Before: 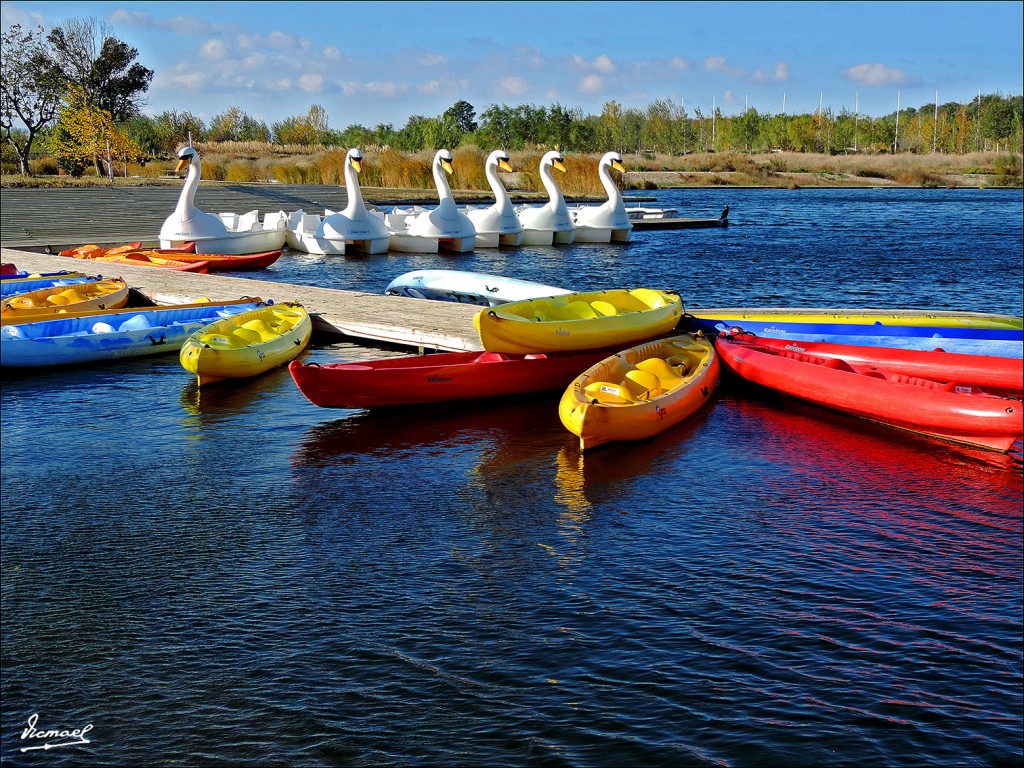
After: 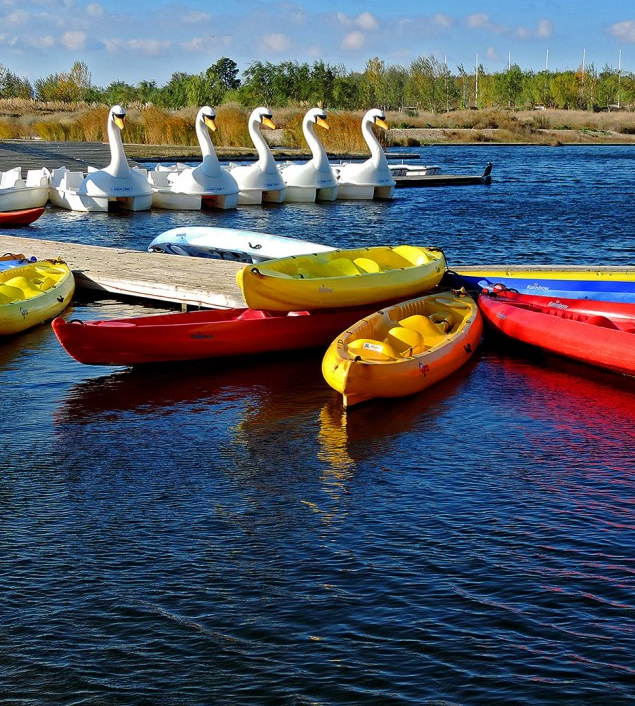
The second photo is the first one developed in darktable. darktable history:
crop and rotate: left 23.151%, top 5.647%, right 14.83%, bottom 2.332%
